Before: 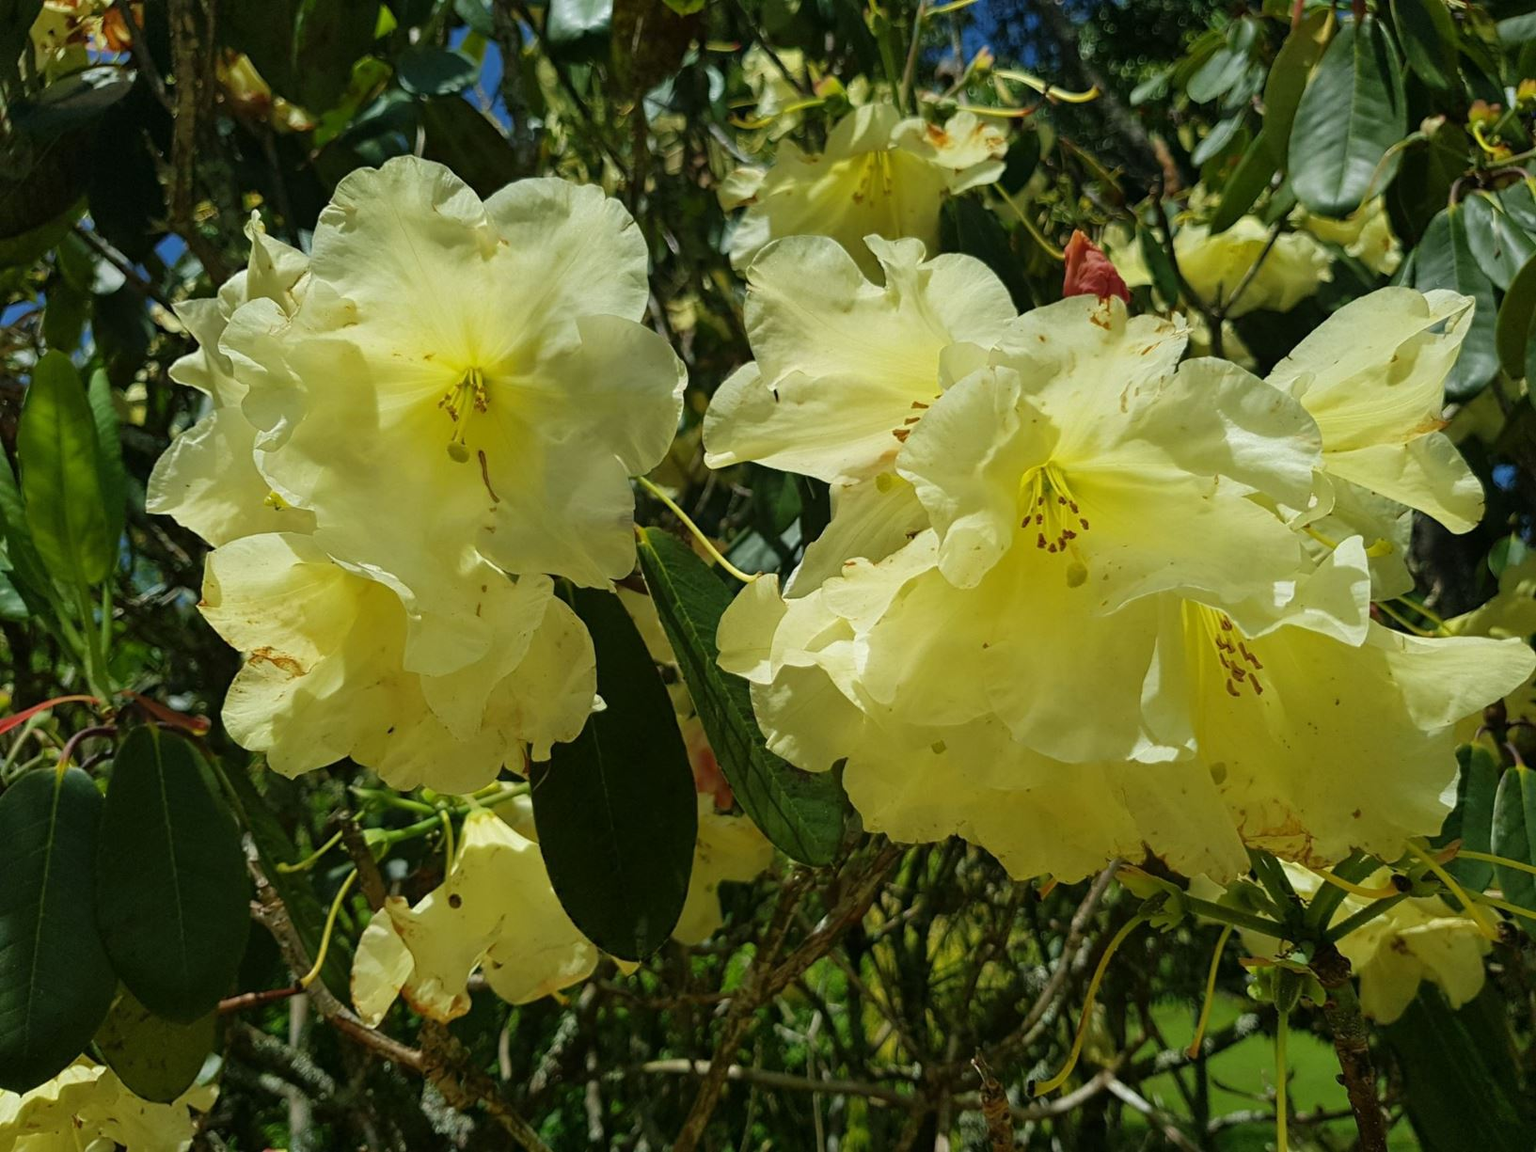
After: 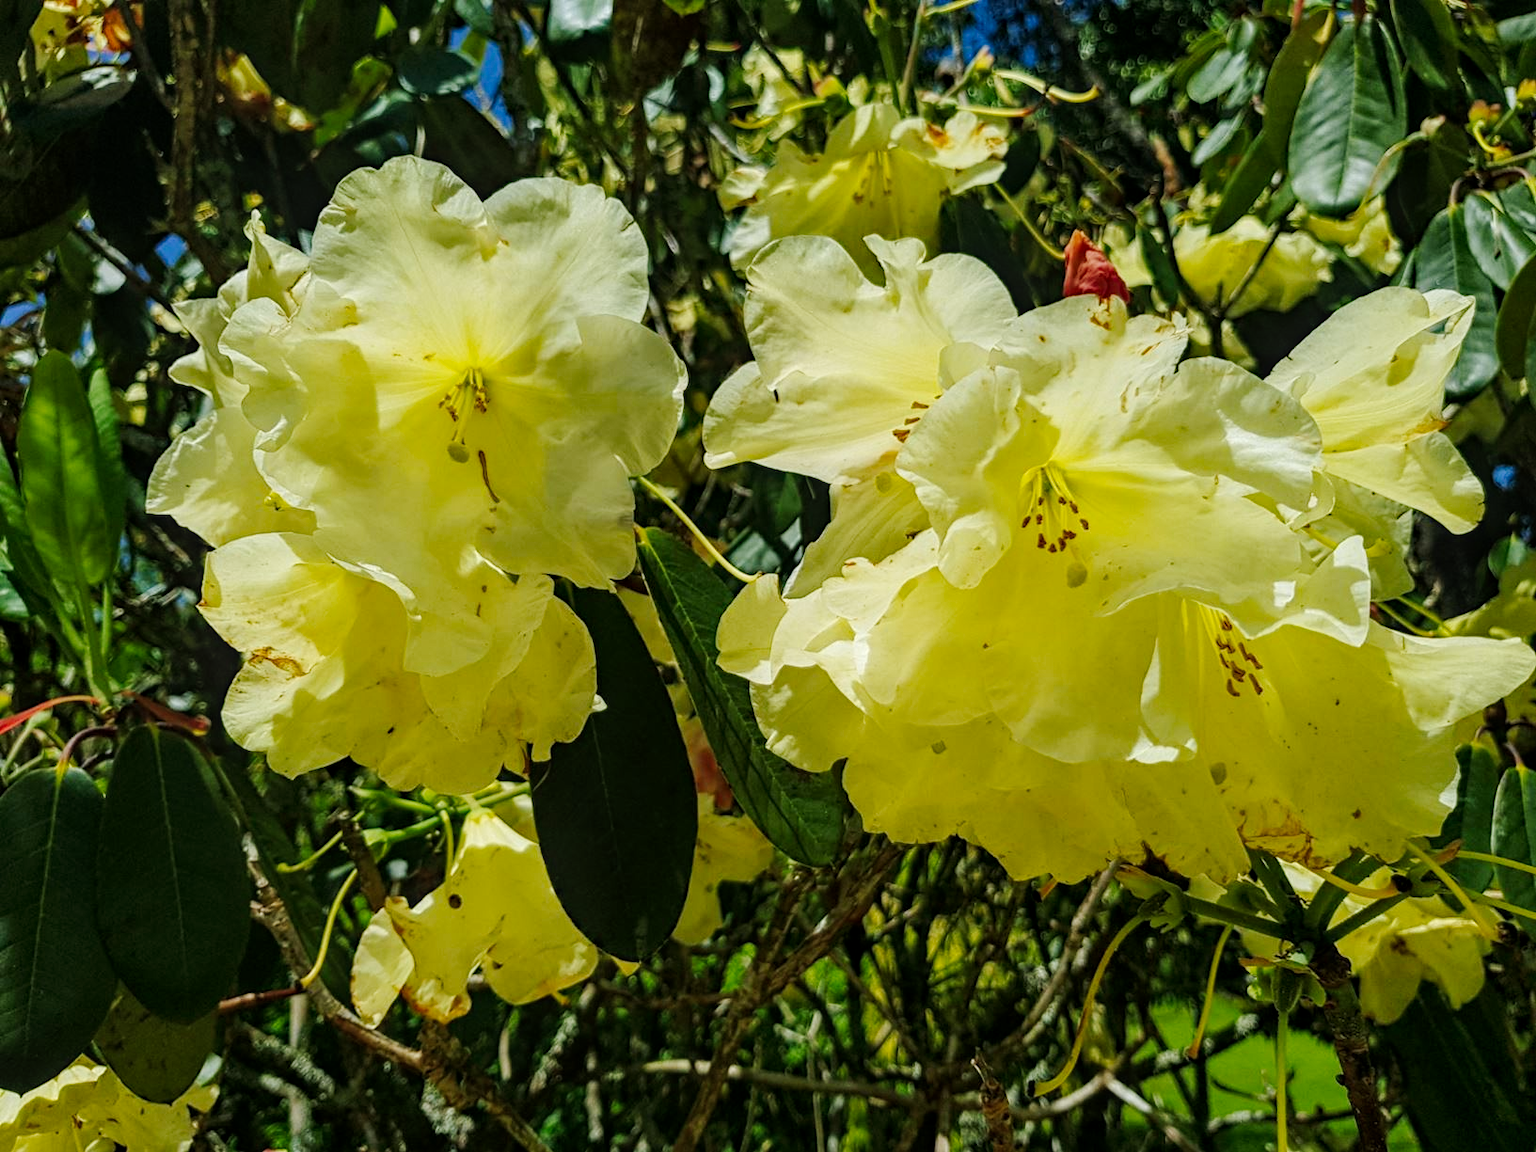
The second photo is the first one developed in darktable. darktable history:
haze removal: adaptive false
tone curve: curves: ch0 [(0, 0) (0.071, 0.047) (0.266, 0.26) (0.483, 0.554) (0.753, 0.811) (1, 0.983)]; ch1 [(0, 0) (0.346, 0.307) (0.408, 0.387) (0.463, 0.465) (0.482, 0.493) (0.502, 0.499) (0.517, 0.502) (0.55, 0.548) (0.597, 0.61) (0.651, 0.698) (1, 1)]; ch2 [(0, 0) (0.346, 0.34) (0.434, 0.46) (0.485, 0.494) (0.5, 0.498) (0.517, 0.506) (0.526, 0.545) (0.583, 0.61) (0.625, 0.659) (1, 1)], preserve colors none
local contrast: on, module defaults
